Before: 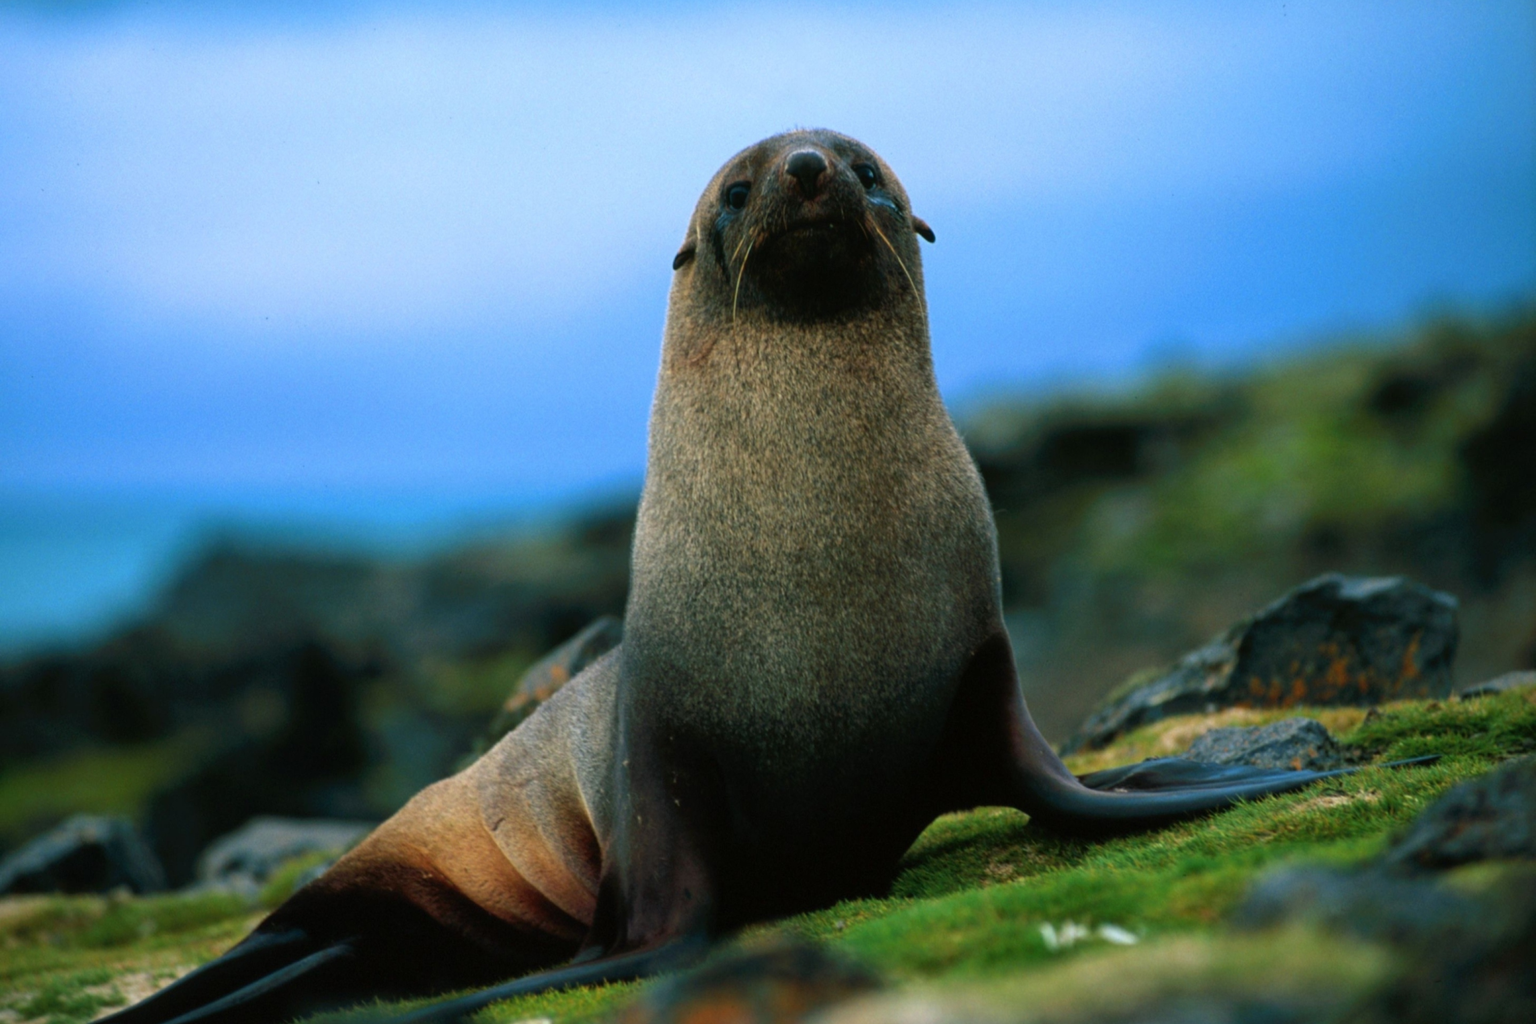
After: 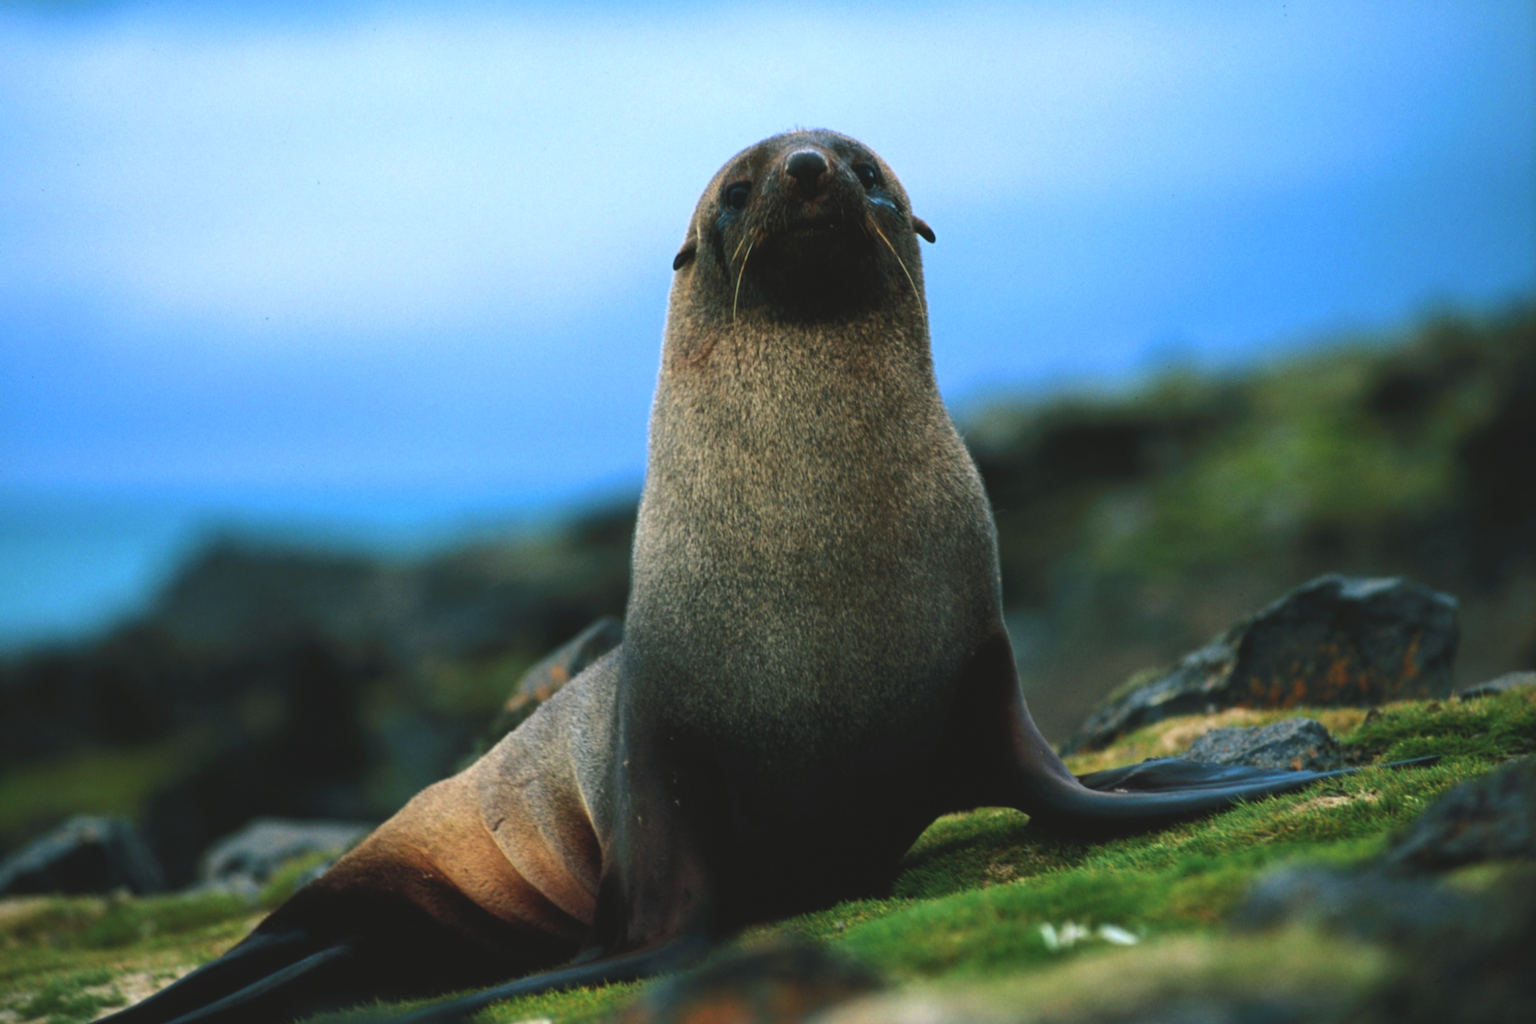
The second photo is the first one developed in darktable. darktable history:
exposure: black level correction -0.015, exposure -0.127 EV, compensate highlight preservation false
tone equalizer: -8 EV -0.432 EV, -7 EV -0.417 EV, -6 EV -0.3 EV, -5 EV -0.257 EV, -3 EV 0.214 EV, -2 EV 0.318 EV, -1 EV 0.402 EV, +0 EV 0.402 EV, edges refinement/feathering 500, mask exposure compensation -1.57 EV, preserve details no
